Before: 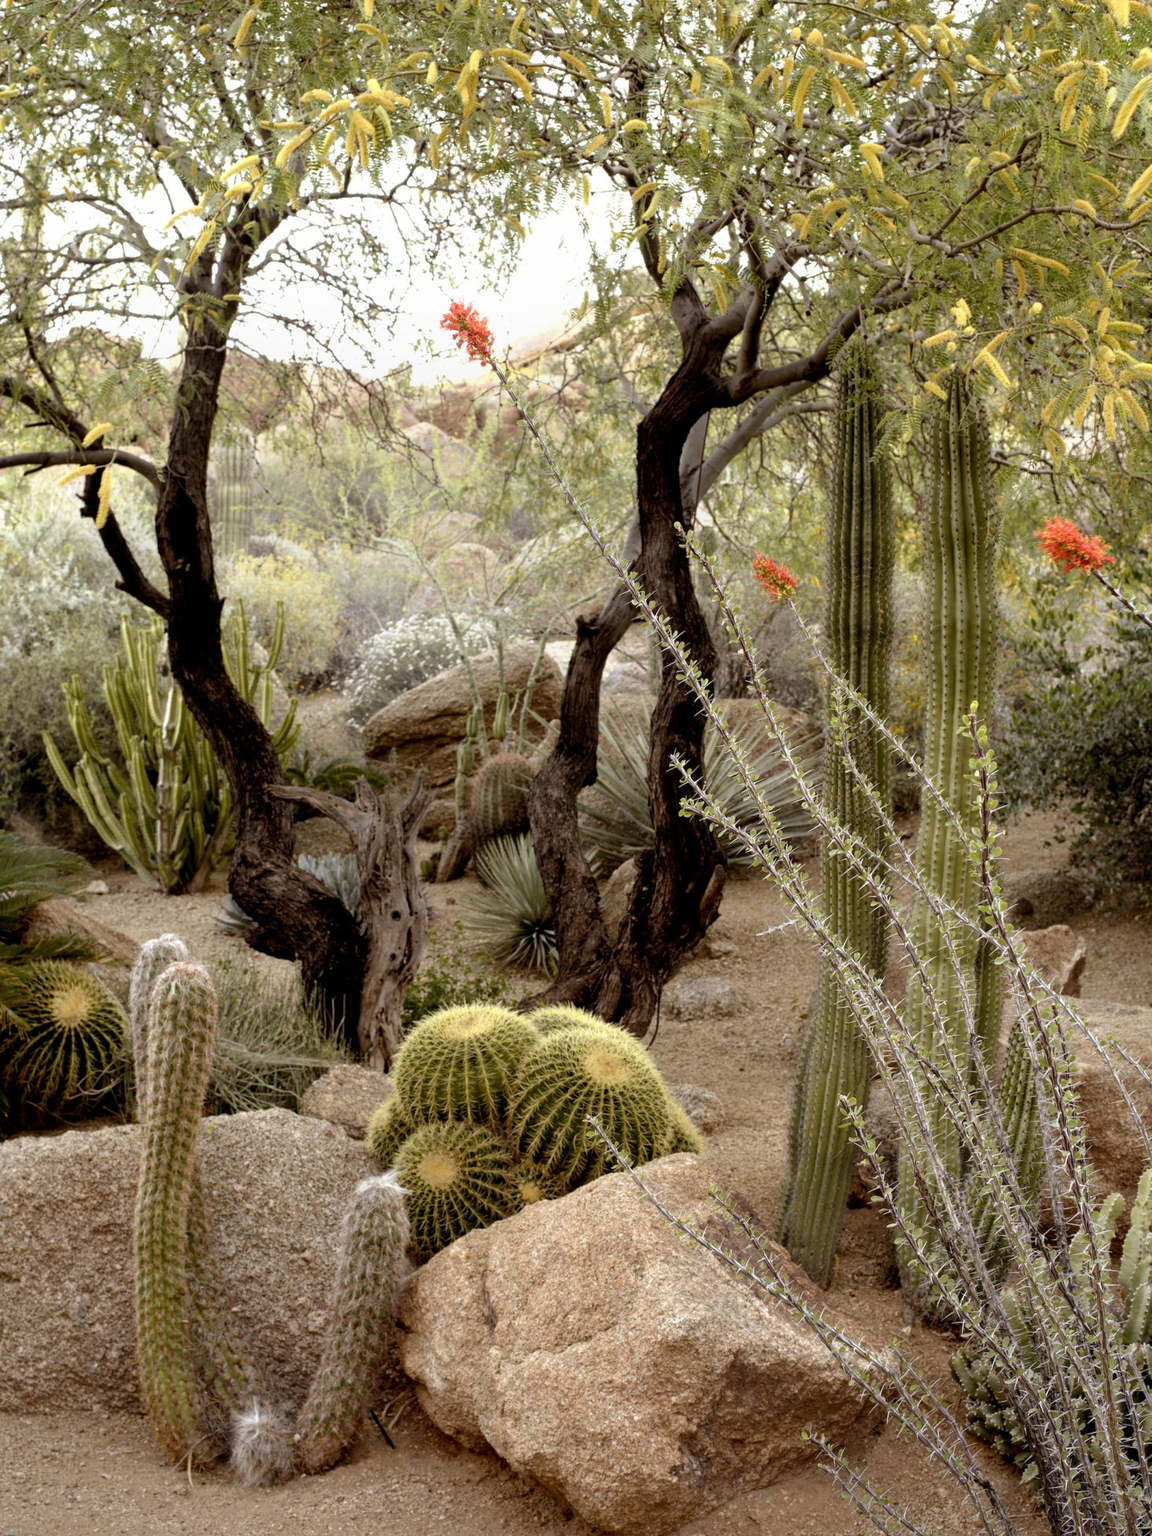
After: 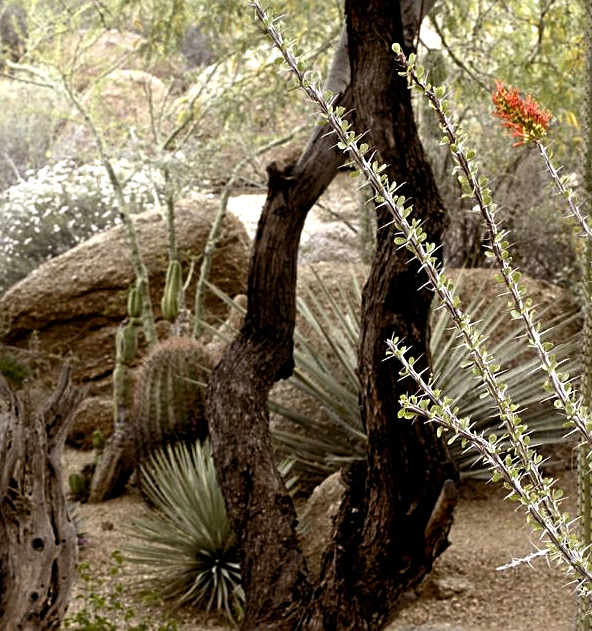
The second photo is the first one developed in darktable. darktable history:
sharpen: on, module defaults
crop: left 31.798%, top 31.786%, right 27.793%, bottom 35.907%
color balance rgb: shadows lift › chroma 0.889%, shadows lift › hue 110.8°, power › hue 330.07°, linear chroma grading › shadows -2.204%, linear chroma grading › highlights -14.201%, linear chroma grading › global chroma -9.375%, linear chroma grading › mid-tones -9.995%, perceptual saturation grading › global saturation 30.391%, perceptual brilliance grading › global brilliance 15.388%, perceptual brilliance grading › shadows -35.715%, global vibrance 9.601%
